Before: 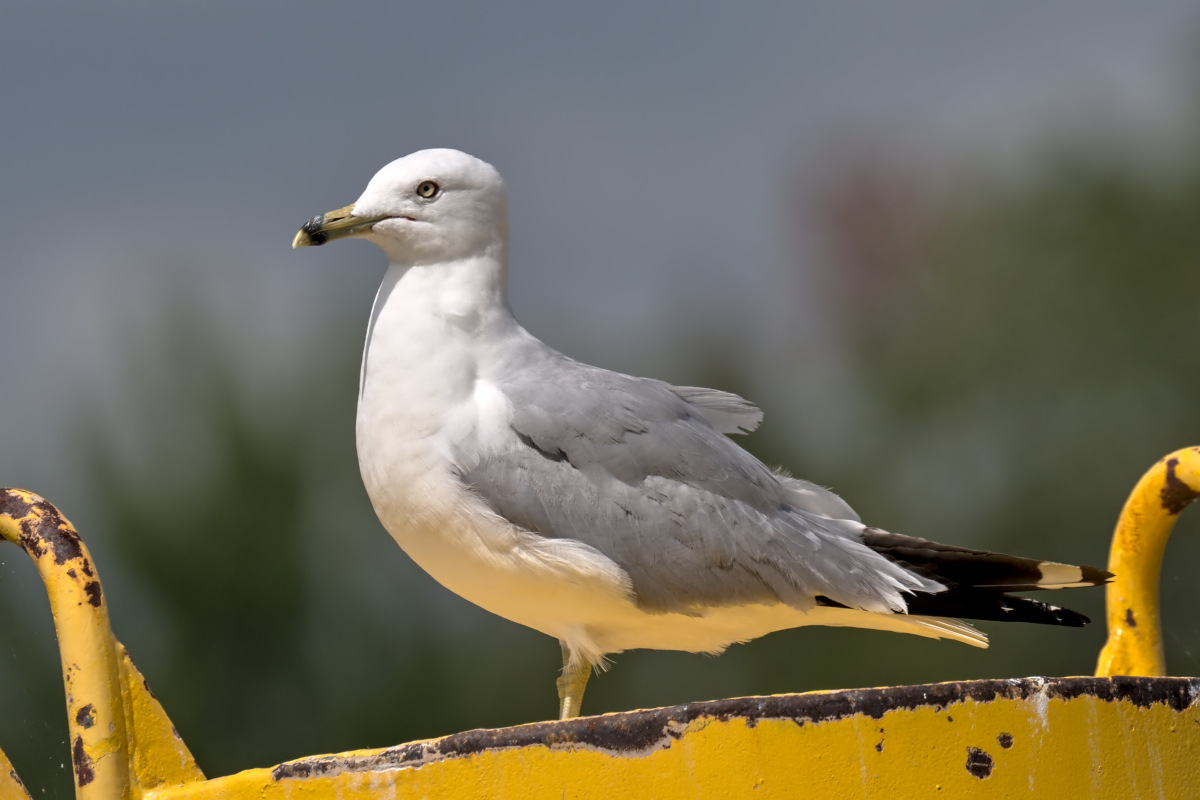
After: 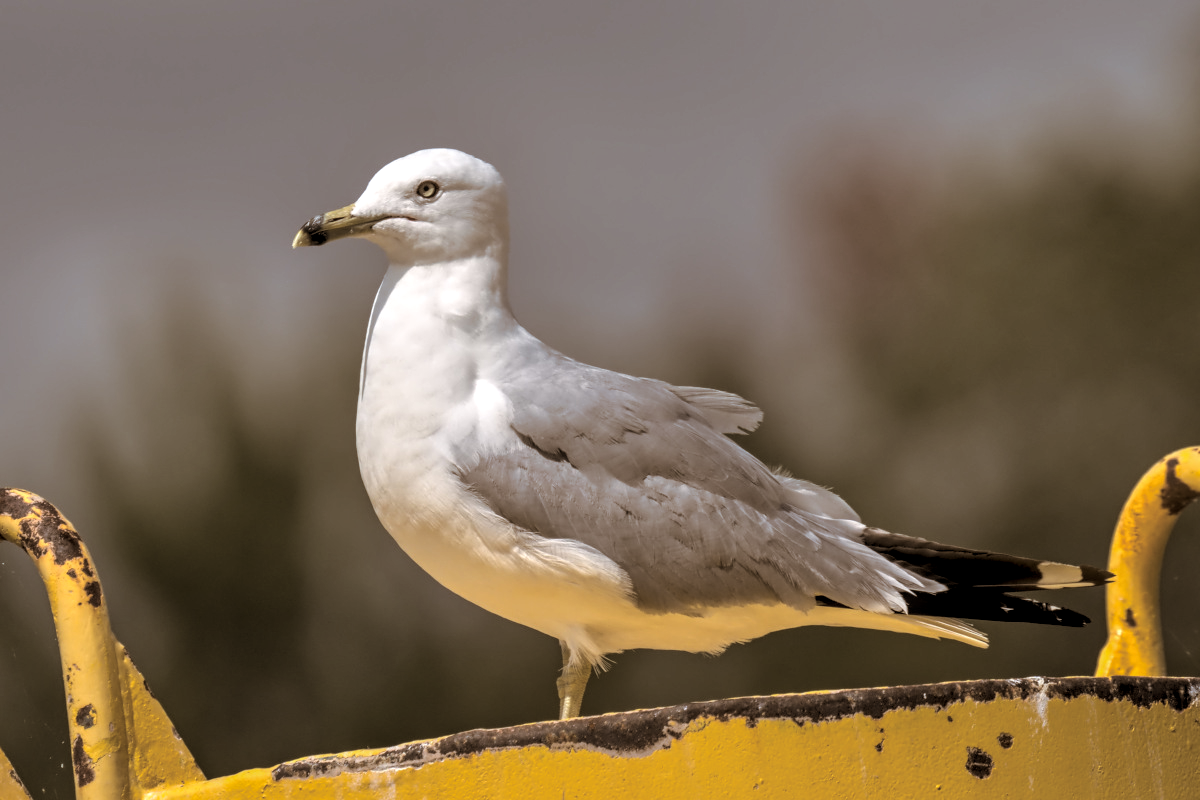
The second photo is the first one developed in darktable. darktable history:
local contrast: on, module defaults
split-toning: shadows › hue 32.4°, shadows › saturation 0.51, highlights › hue 180°, highlights › saturation 0, balance -60.17, compress 55.19%
